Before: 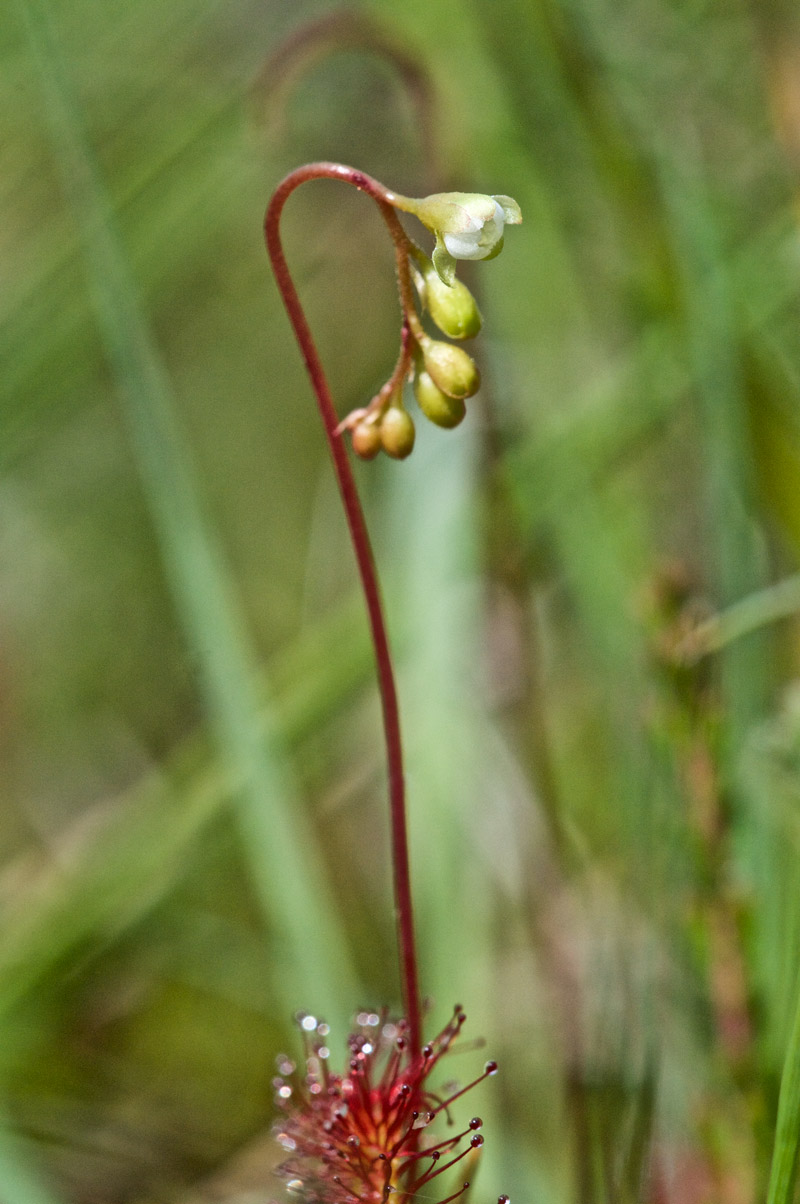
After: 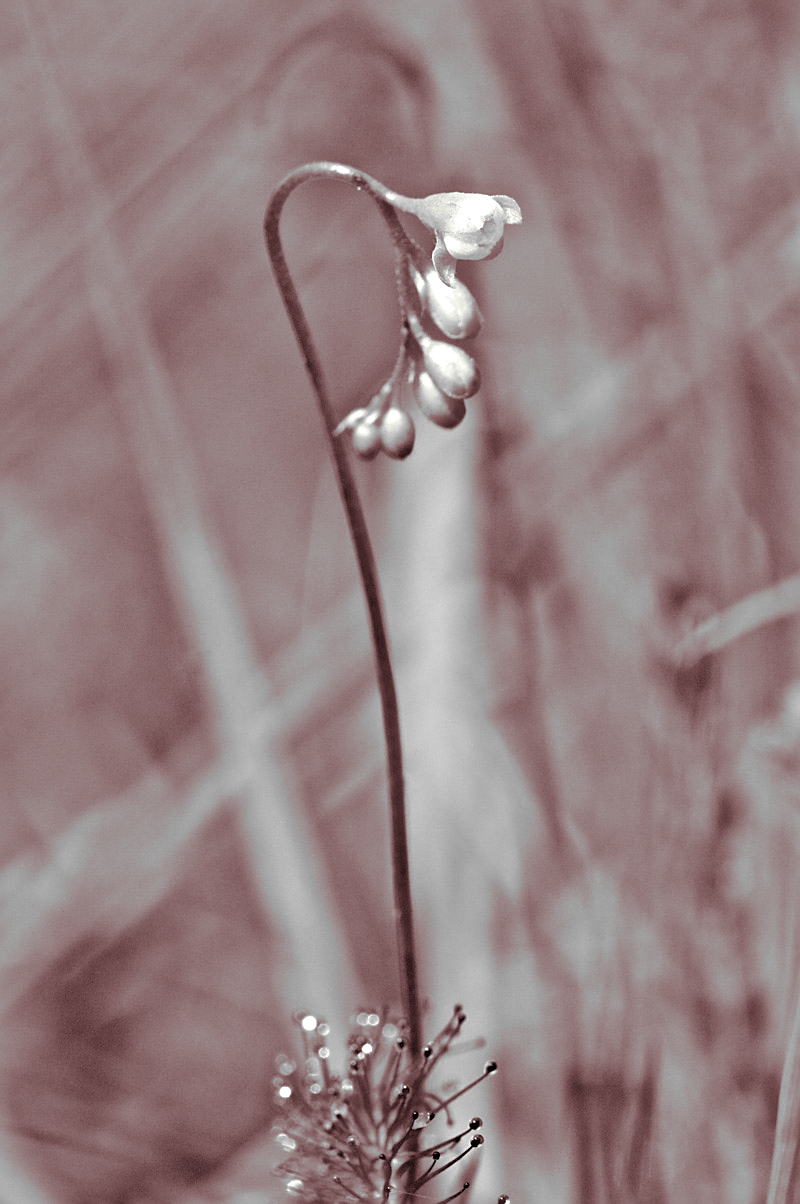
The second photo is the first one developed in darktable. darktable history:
monochrome: a 32, b 64, size 2.3
tone curve: curves: ch0 [(0, 0) (0.004, 0.008) (0.077, 0.156) (0.169, 0.29) (0.774, 0.774) (1, 1)], color space Lab, linked channels, preserve colors none
split-toning: on, module defaults | blend: blend mode overlay, opacity 85%; mask: uniform (no mask)
sharpen: on, module defaults
contrast equalizer: y [[0.513, 0.565, 0.608, 0.562, 0.512, 0.5], [0.5 ×6], [0.5, 0.5, 0.5, 0.528, 0.598, 0.658], [0 ×6], [0 ×6]]
